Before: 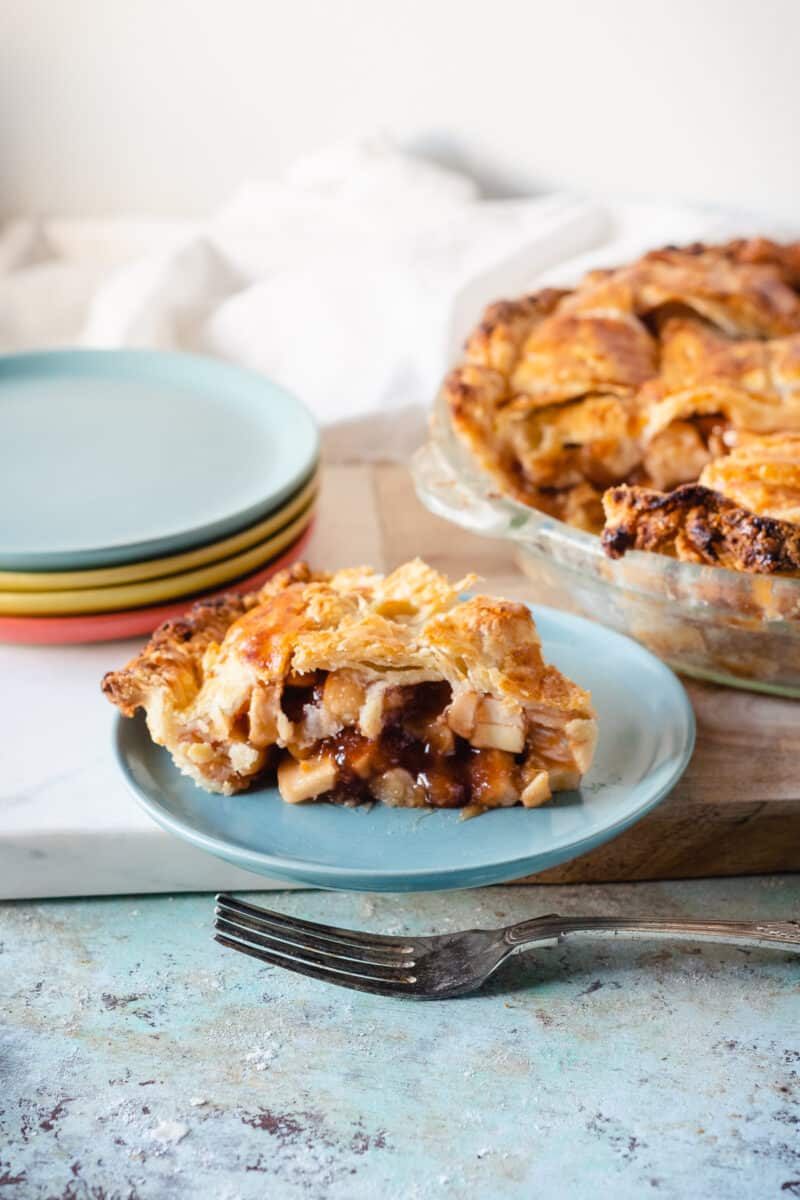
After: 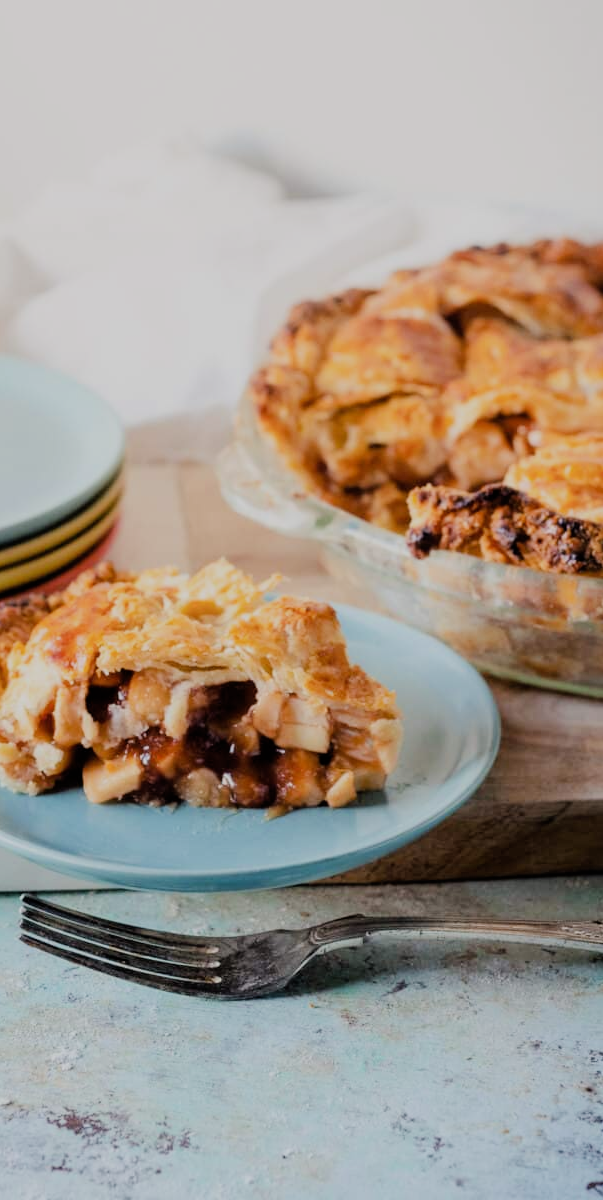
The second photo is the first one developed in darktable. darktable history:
filmic rgb: black relative exposure -7.09 EV, white relative exposure 5.36 EV, hardness 3.03
crop and rotate: left 24.521%
